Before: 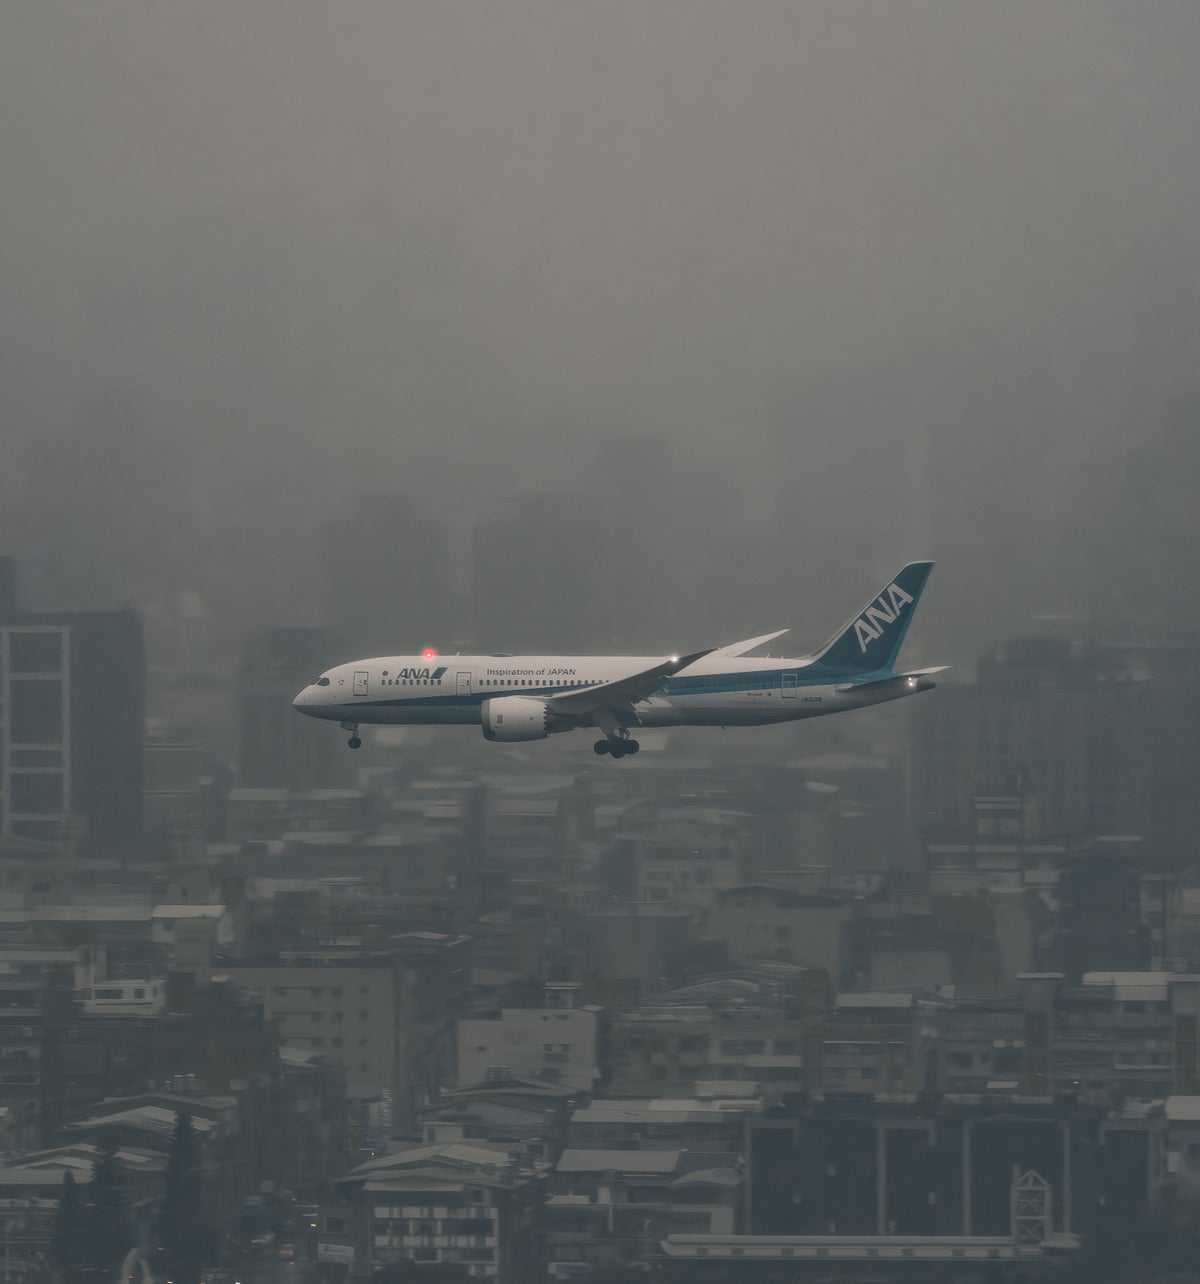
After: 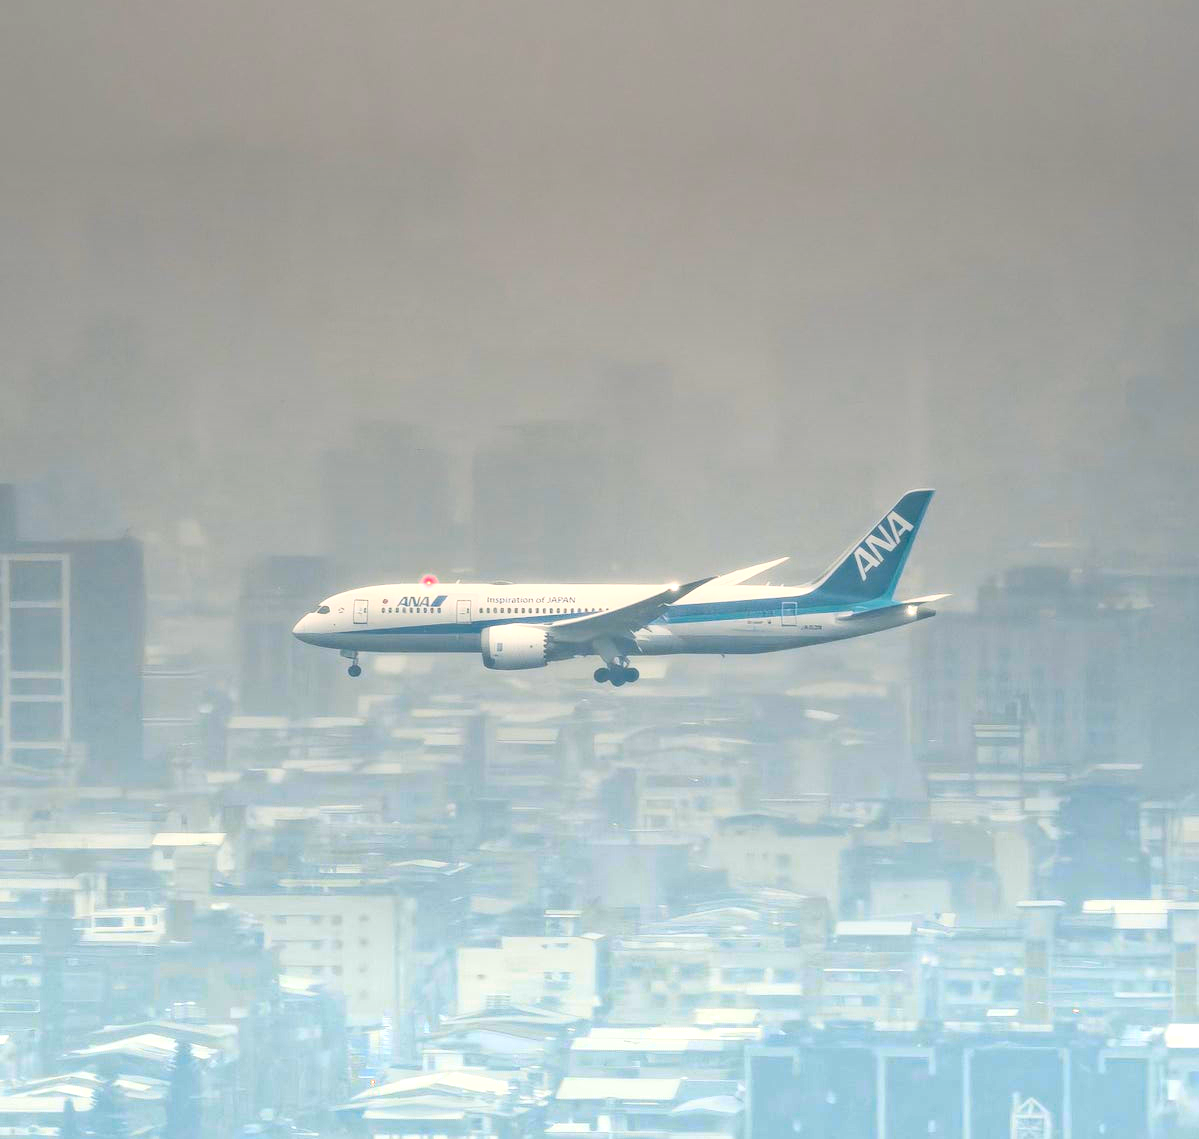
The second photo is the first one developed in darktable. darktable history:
color zones: curves: ch0 [(0.25, 0.5) (0.428, 0.473) (0.75, 0.5)]; ch1 [(0.243, 0.479) (0.398, 0.452) (0.75, 0.5)]
shadows and highlights: shadows 25, highlights -25
crop and rotate: top 5.609%, bottom 5.609%
contrast brightness saturation: contrast 0.2, brightness 0.2, saturation 0.8
graduated density: density -3.9 EV
